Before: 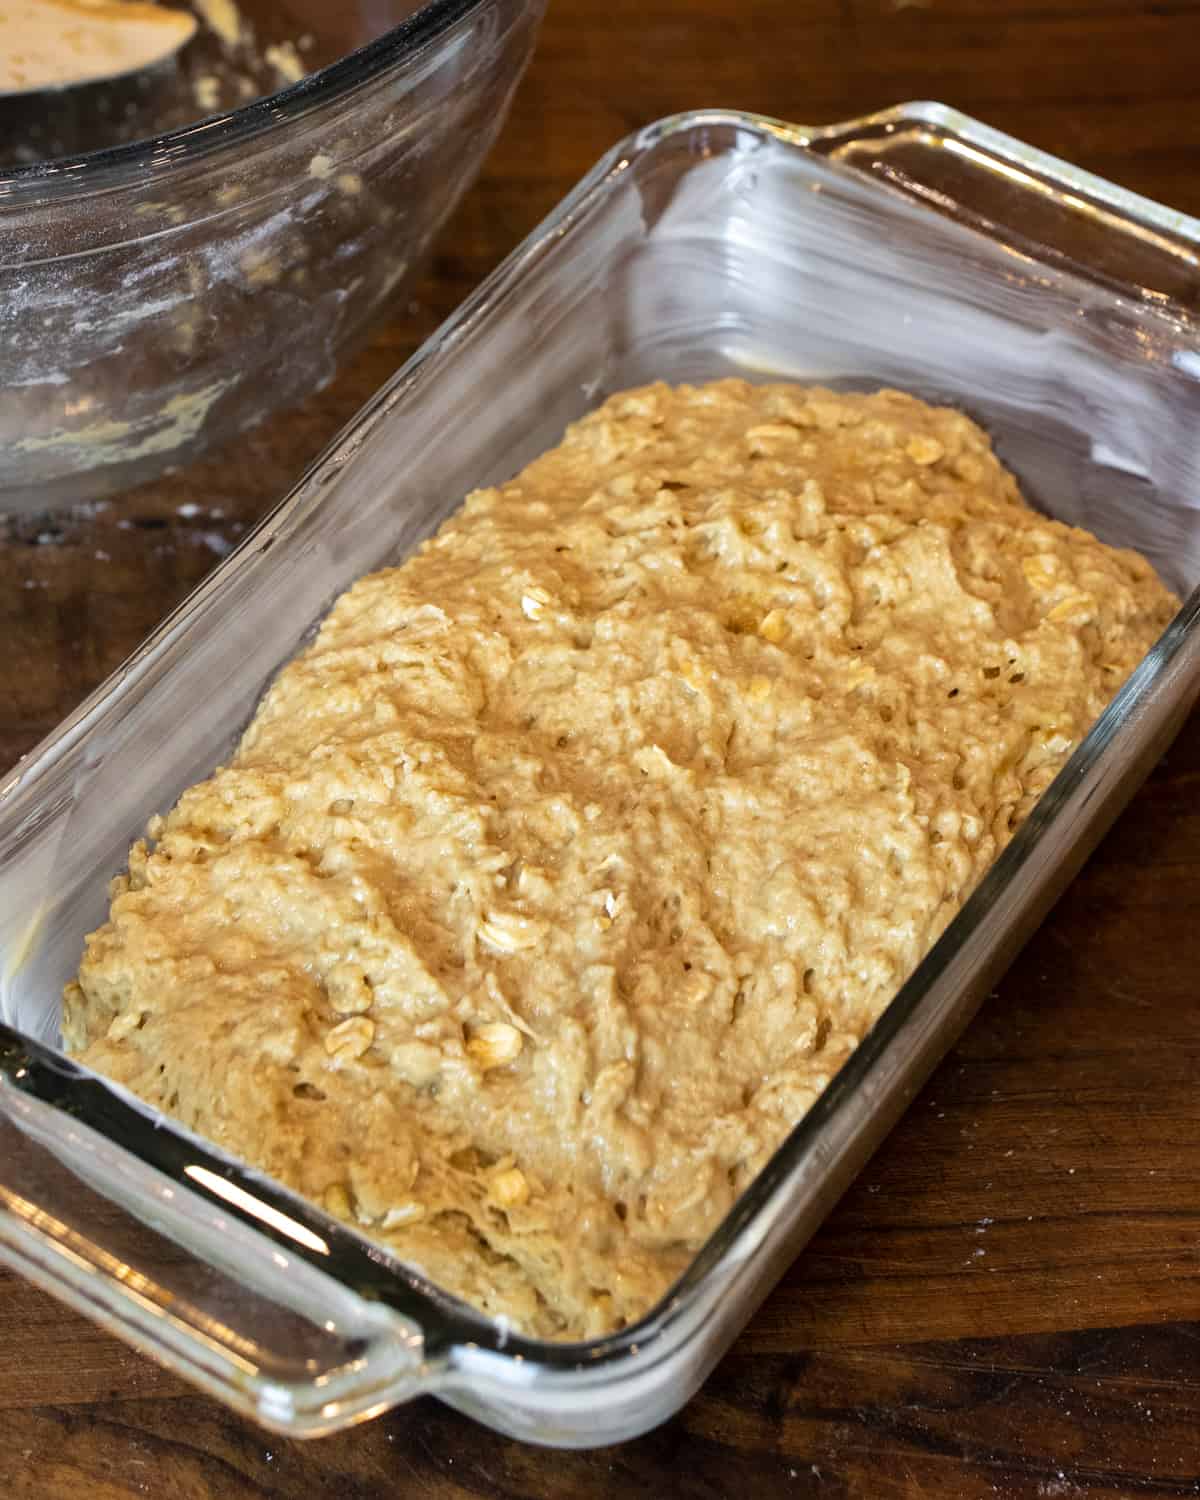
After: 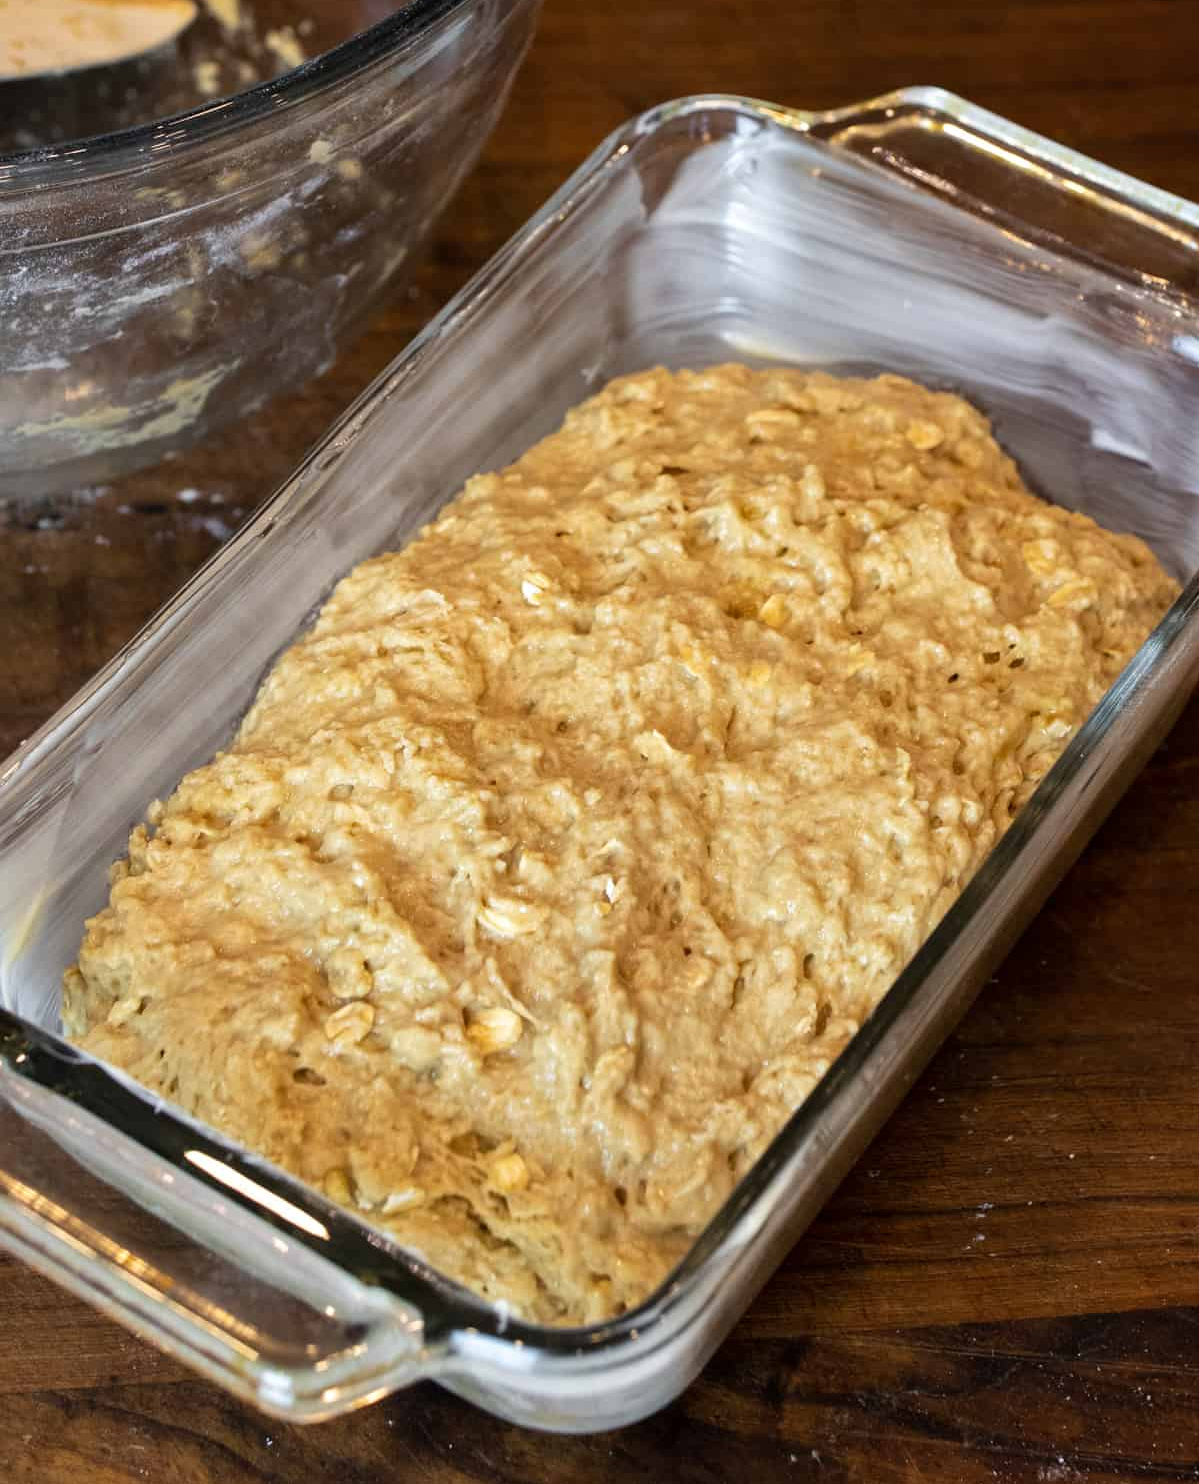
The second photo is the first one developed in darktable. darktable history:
crop: top 1.049%, right 0.001%
color correction: highlights a* -0.137, highlights b* 0.137
